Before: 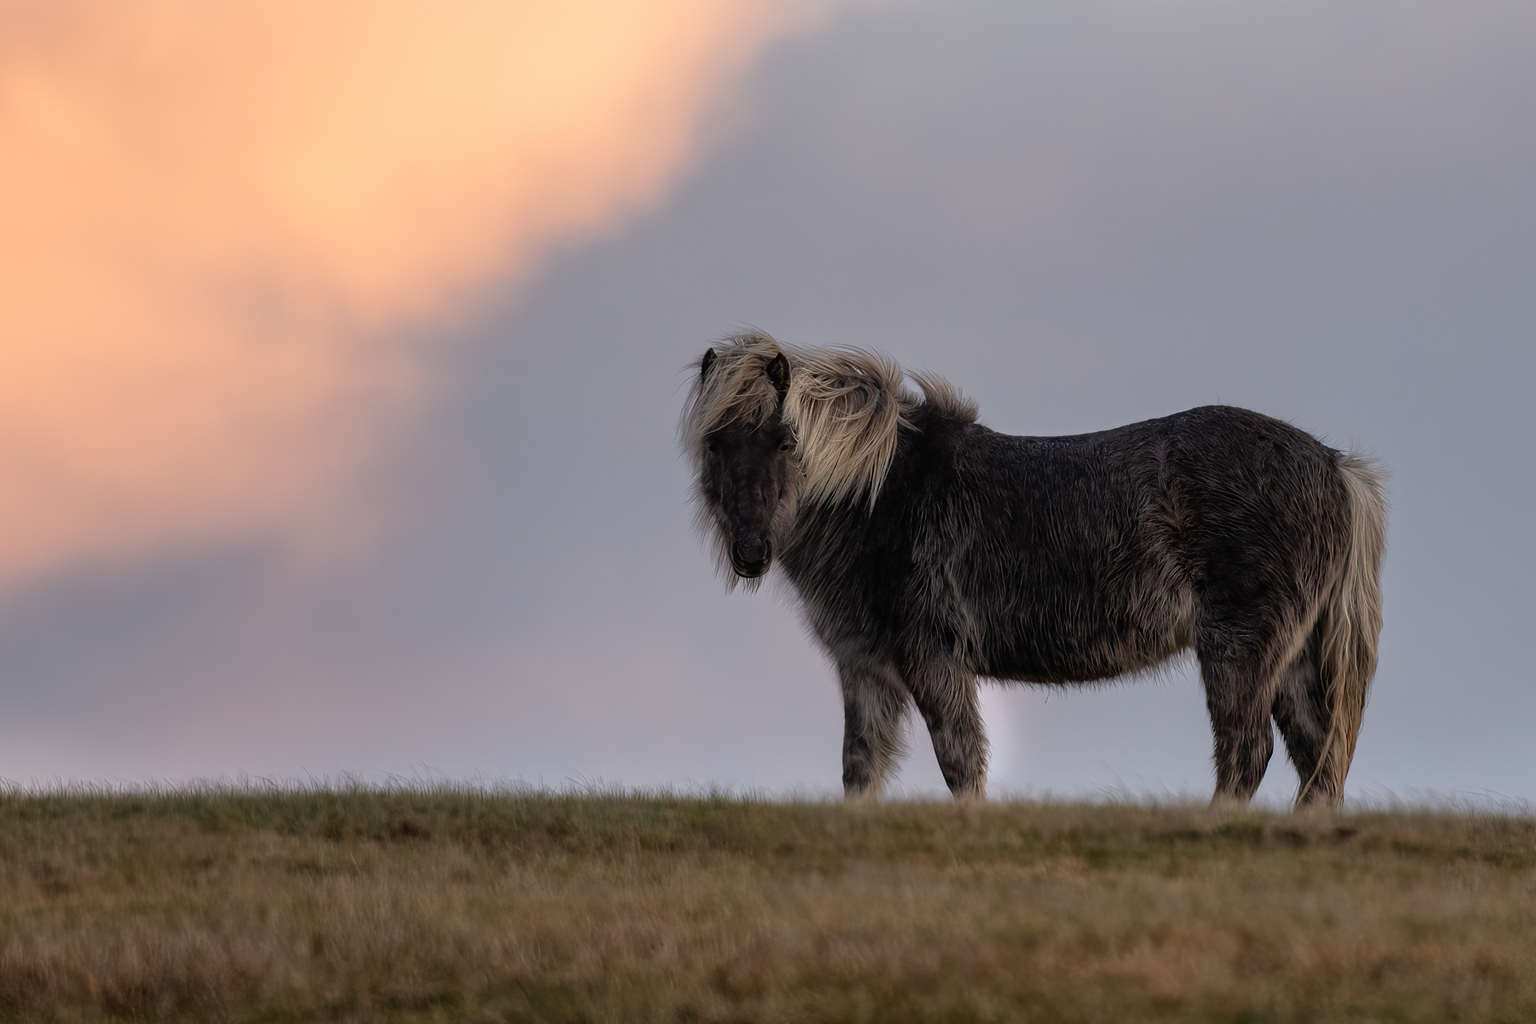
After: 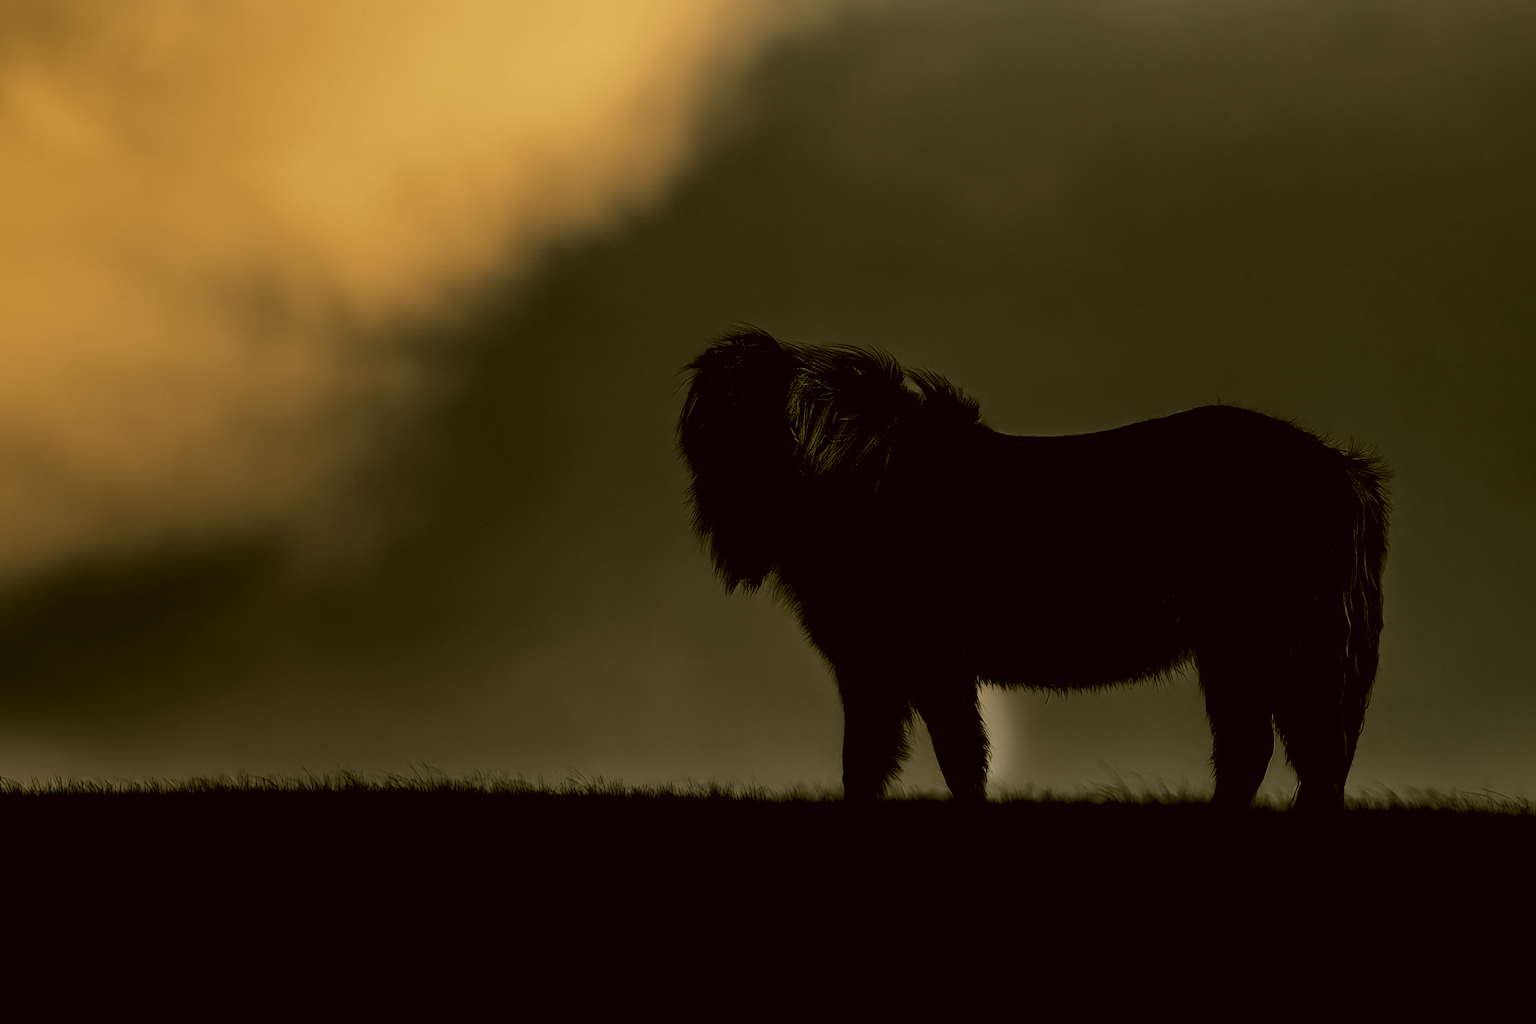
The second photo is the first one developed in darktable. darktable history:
color correction: highlights a* 0.162, highlights b* 29.53, shadows a* -0.162, shadows b* 21.09
levels: levels [0.514, 0.759, 1]
